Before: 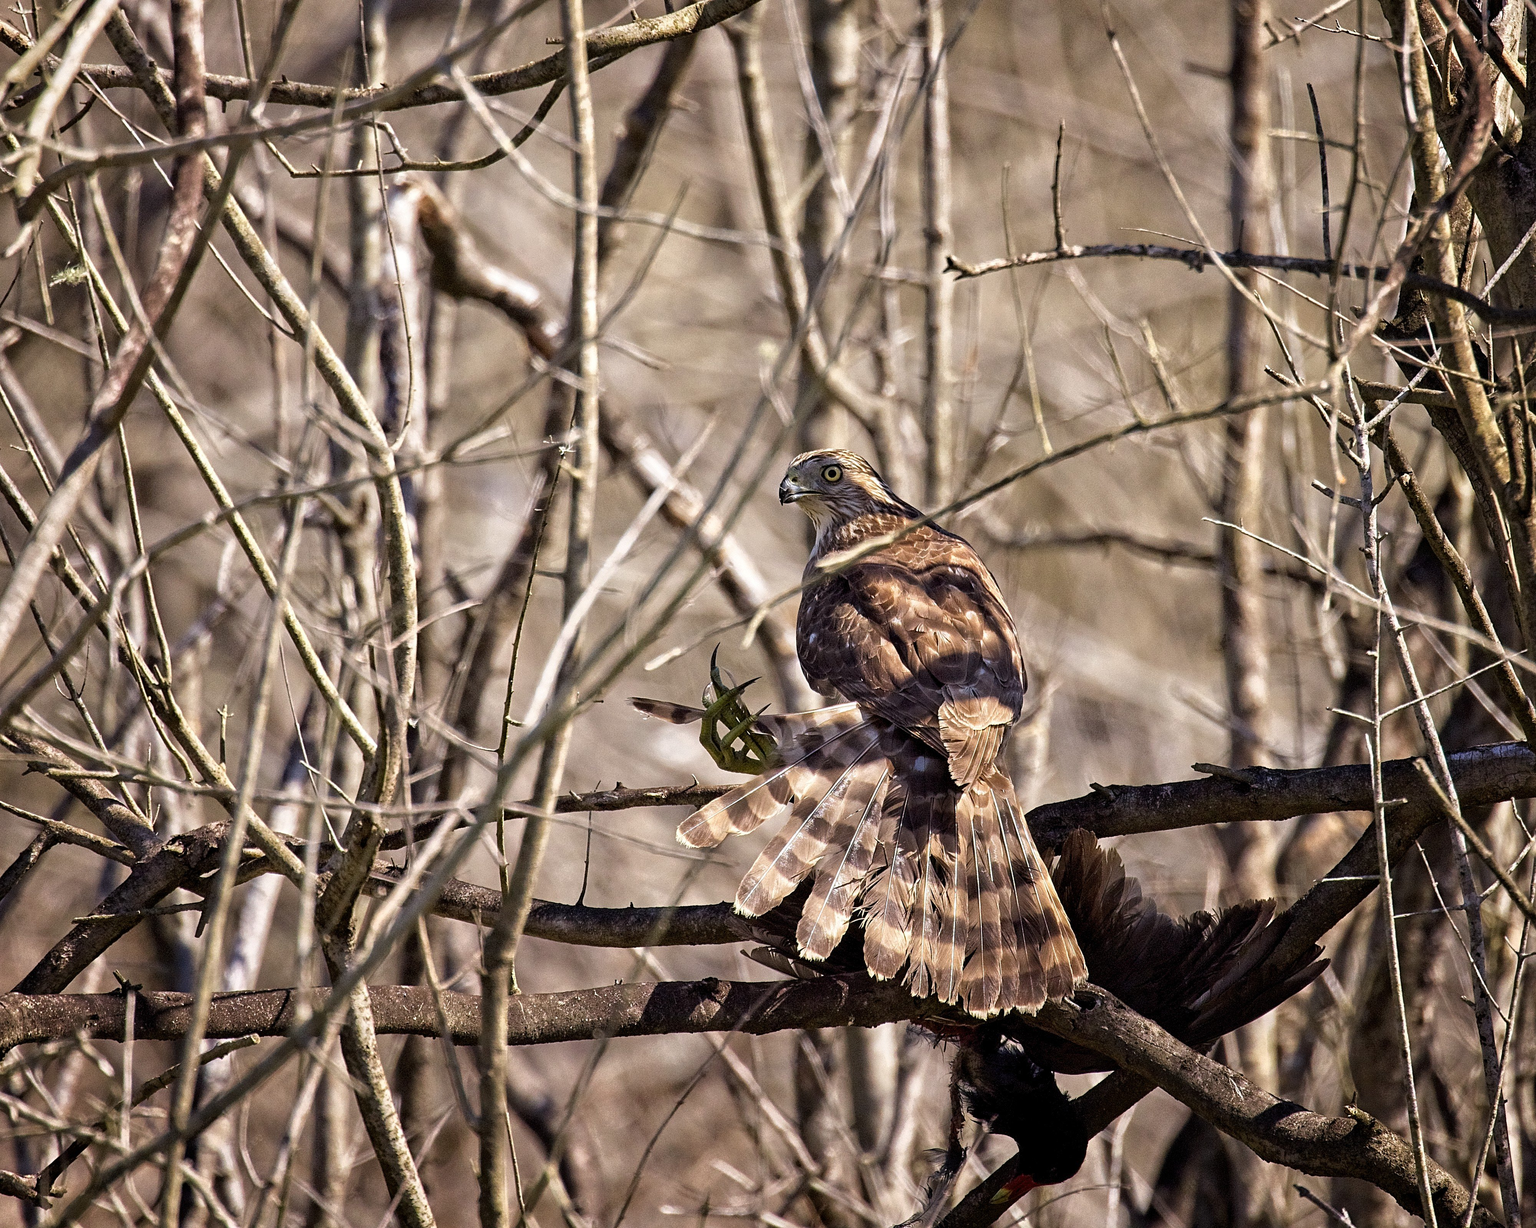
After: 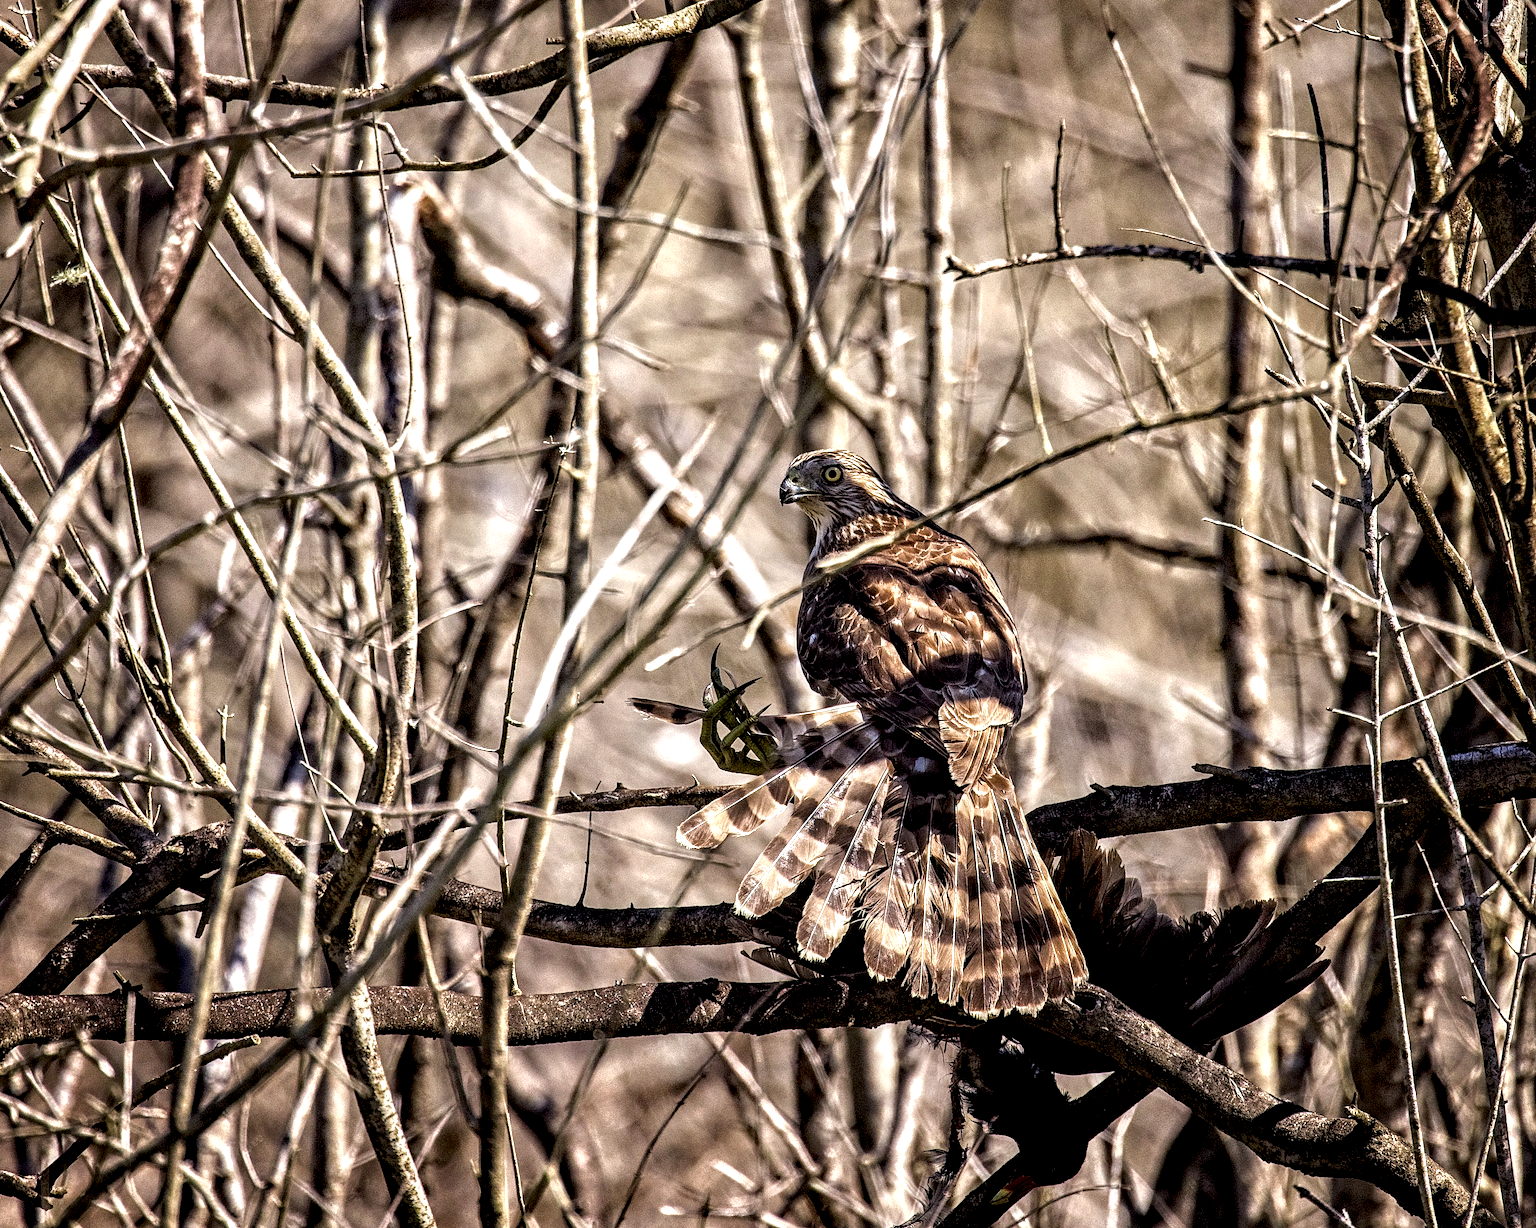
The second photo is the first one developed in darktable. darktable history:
color balance rgb: shadows fall-off 101%, linear chroma grading › mid-tones 7.63%, perceptual saturation grading › mid-tones 11.68%, mask middle-gray fulcrum 22.45%, global vibrance 10.11%, saturation formula JzAzBz (2021)
local contrast: detail 203%
